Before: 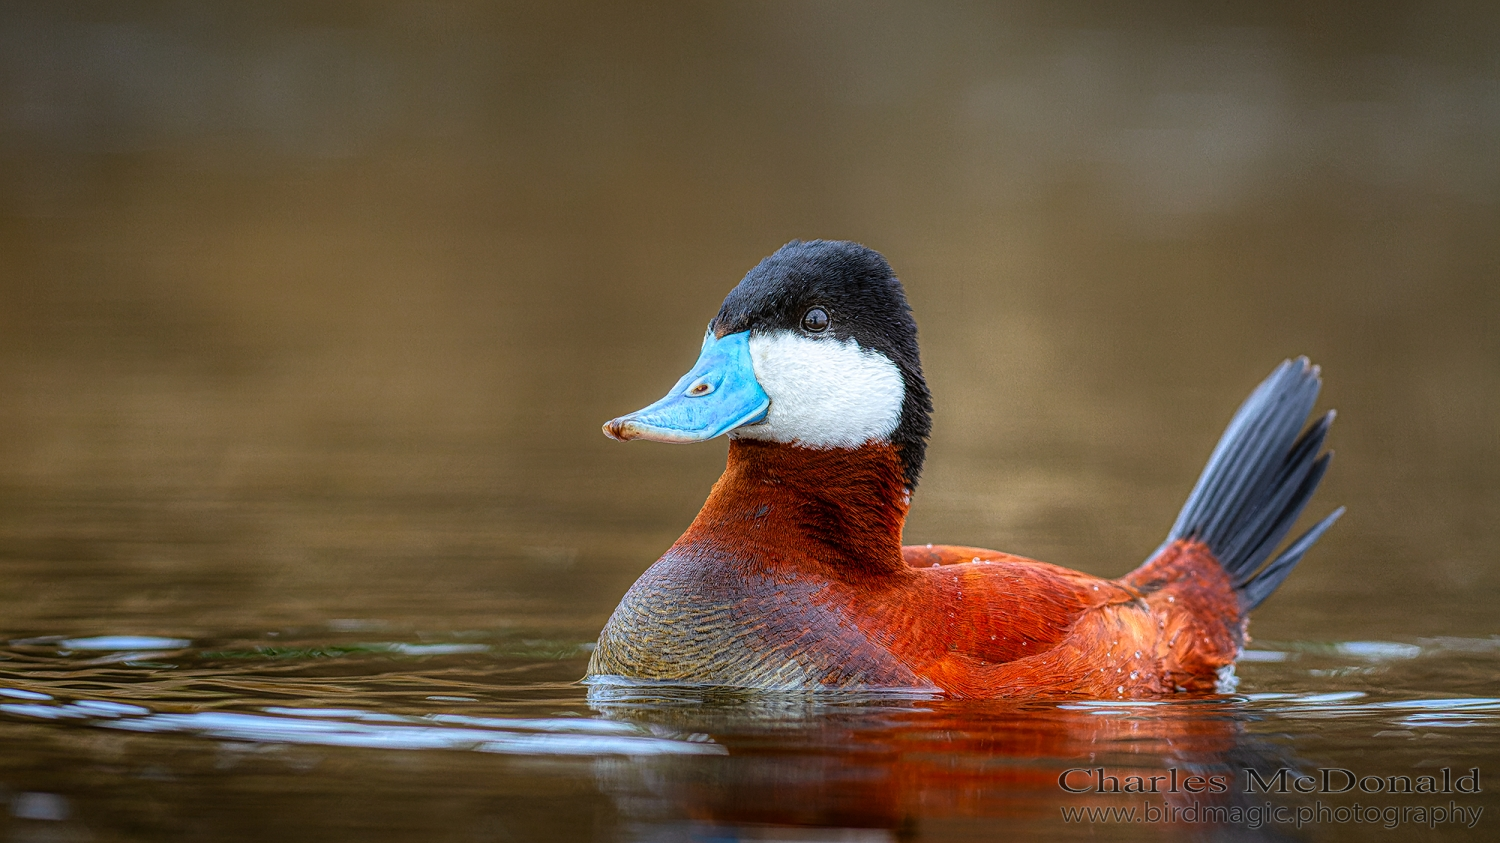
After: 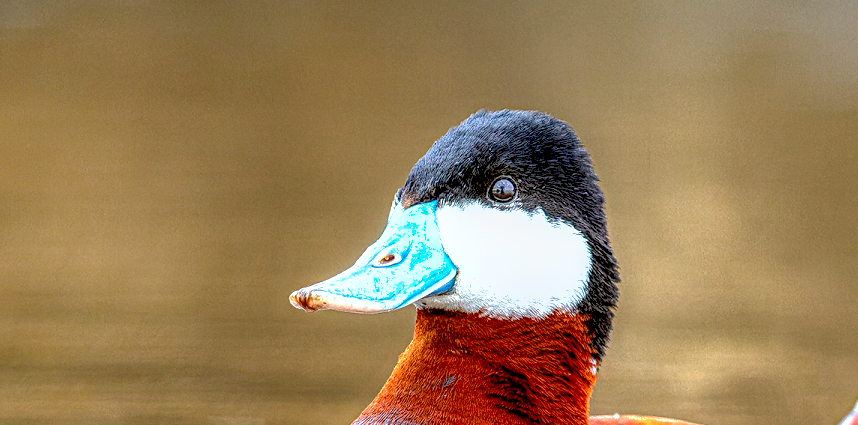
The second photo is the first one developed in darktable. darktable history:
crop: left 20.932%, top 15.471%, right 21.848%, bottom 34.081%
local contrast: detail 130%
exposure: black level correction 0.01, exposure 1 EV, compensate highlight preservation false
shadows and highlights: on, module defaults
